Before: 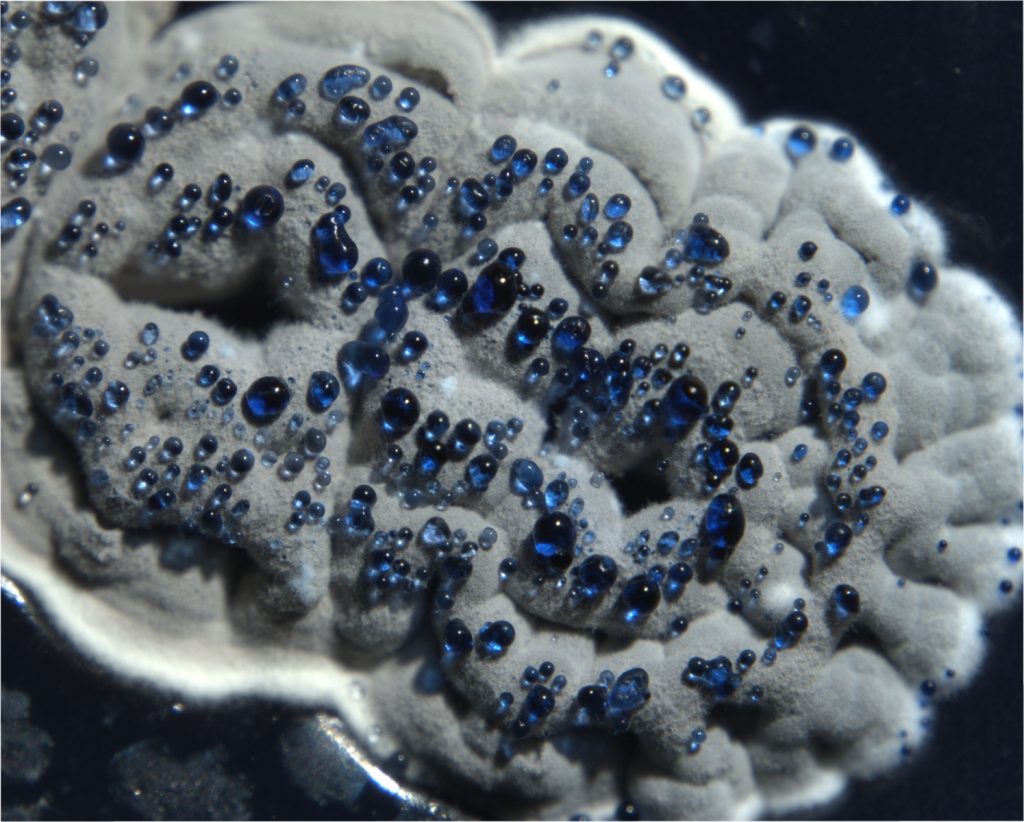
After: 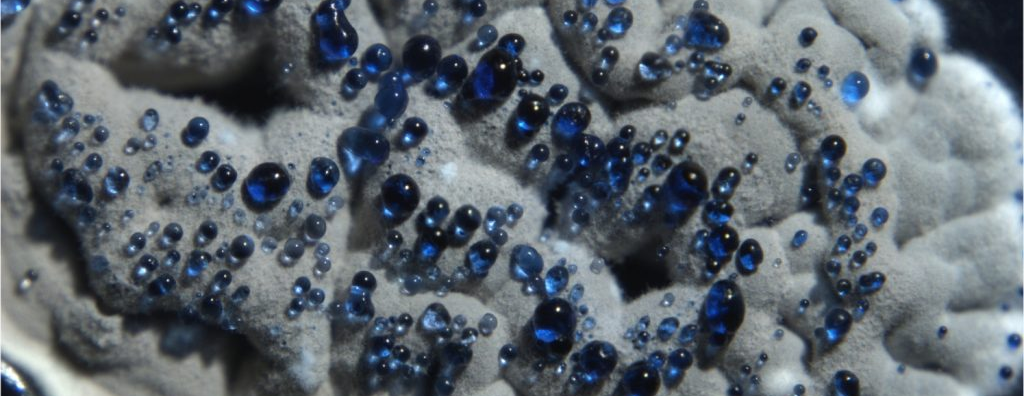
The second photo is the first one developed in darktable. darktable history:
crop and rotate: top 26.084%, bottom 25.72%
